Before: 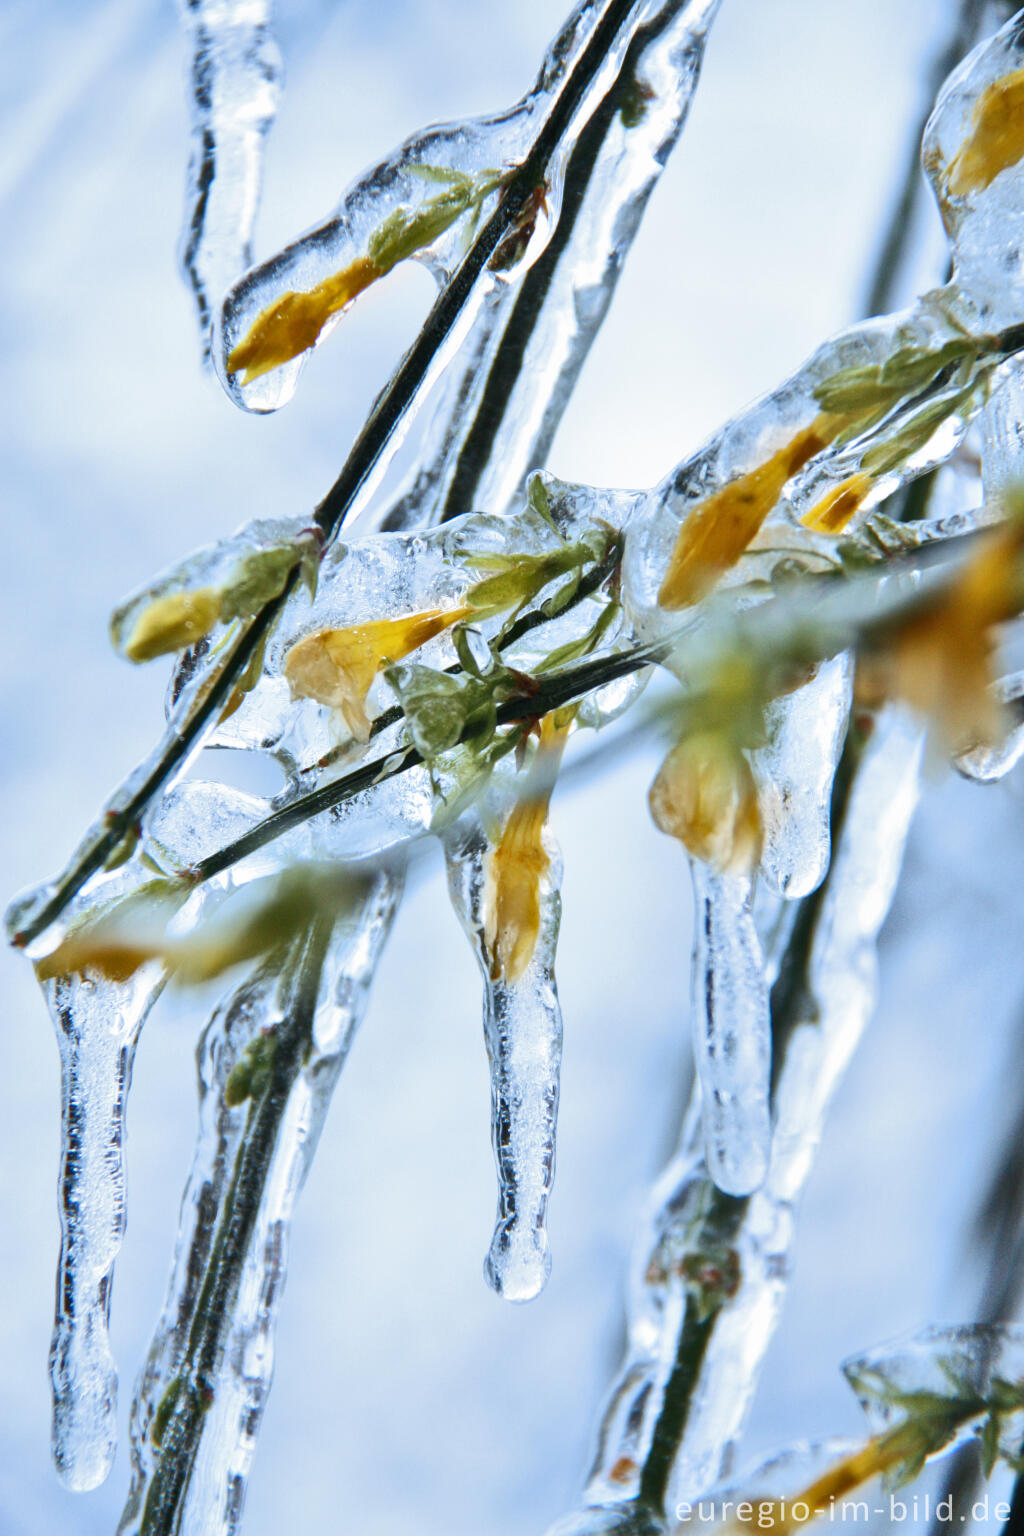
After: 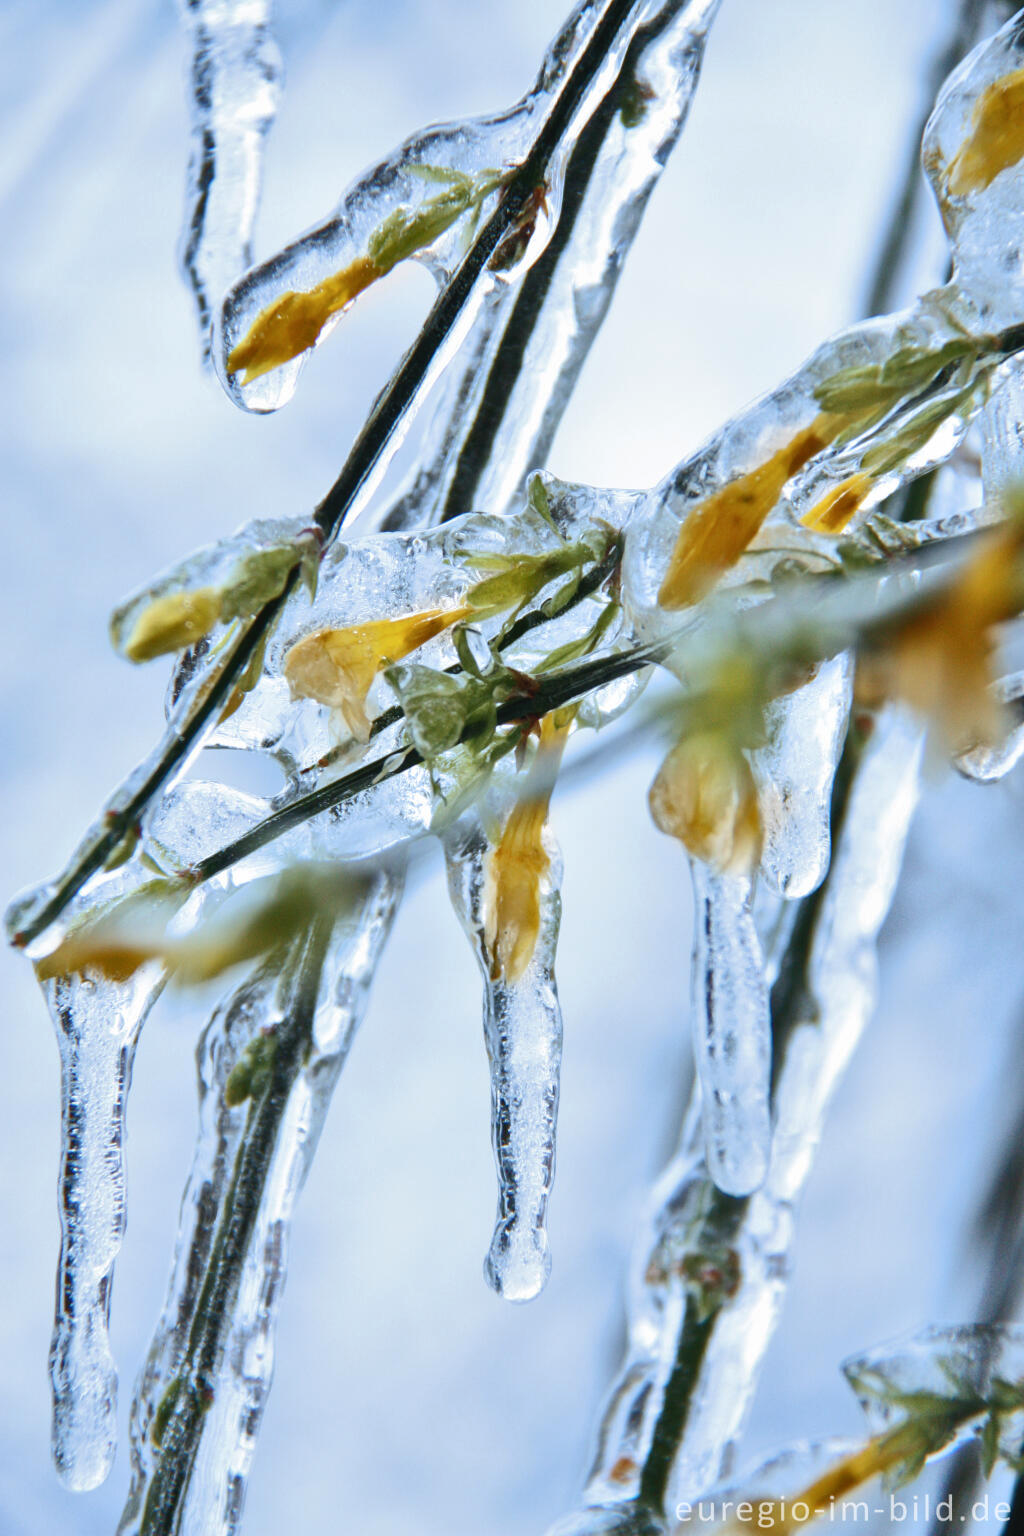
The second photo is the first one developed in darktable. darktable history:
tone curve: curves: ch0 [(0, 0) (0.003, 0.032) (0.011, 0.034) (0.025, 0.039) (0.044, 0.055) (0.069, 0.078) (0.1, 0.111) (0.136, 0.147) (0.177, 0.191) (0.224, 0.238) (0.277, 0.291) (0.335, 0.35) (0.399, 0.41) (0.468, 0.48) (0.543, 0.547) (0.623, 0.621) (0.709, 0.699) (0.801, 0.789) (0.898, 0.884) (1, 1)], preserve colors none
